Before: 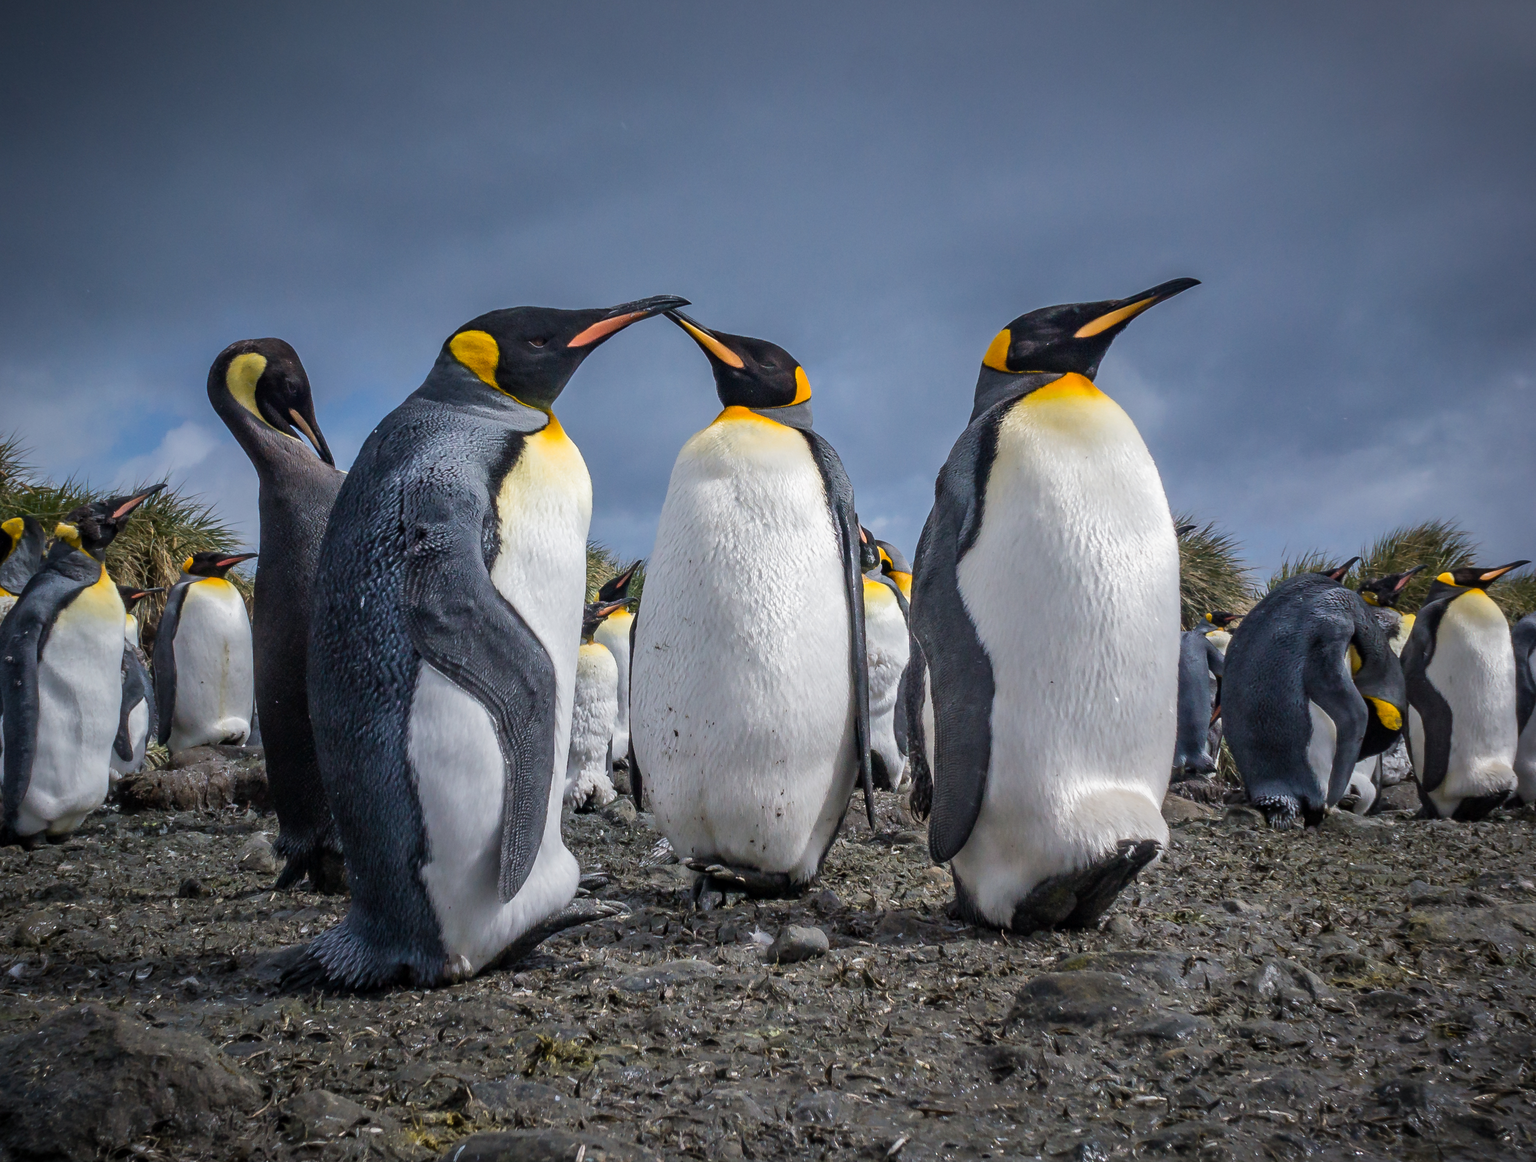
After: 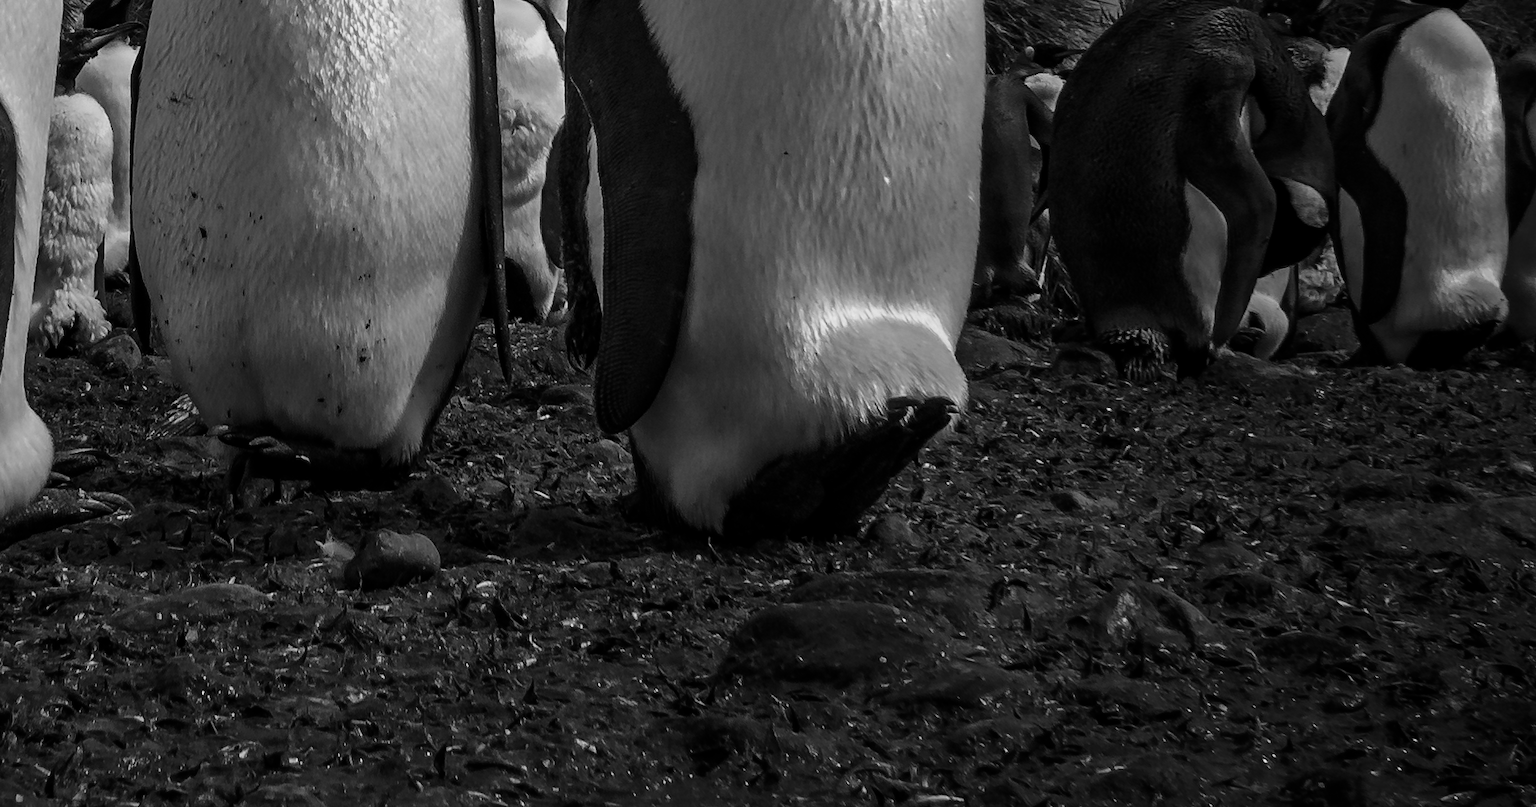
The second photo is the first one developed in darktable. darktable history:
contrast brightness saturation: contrast -0.03, brightness -0.59, saturation -1
crop and rotate: left 35.509%, top 50.238%, bottom 4.934%
